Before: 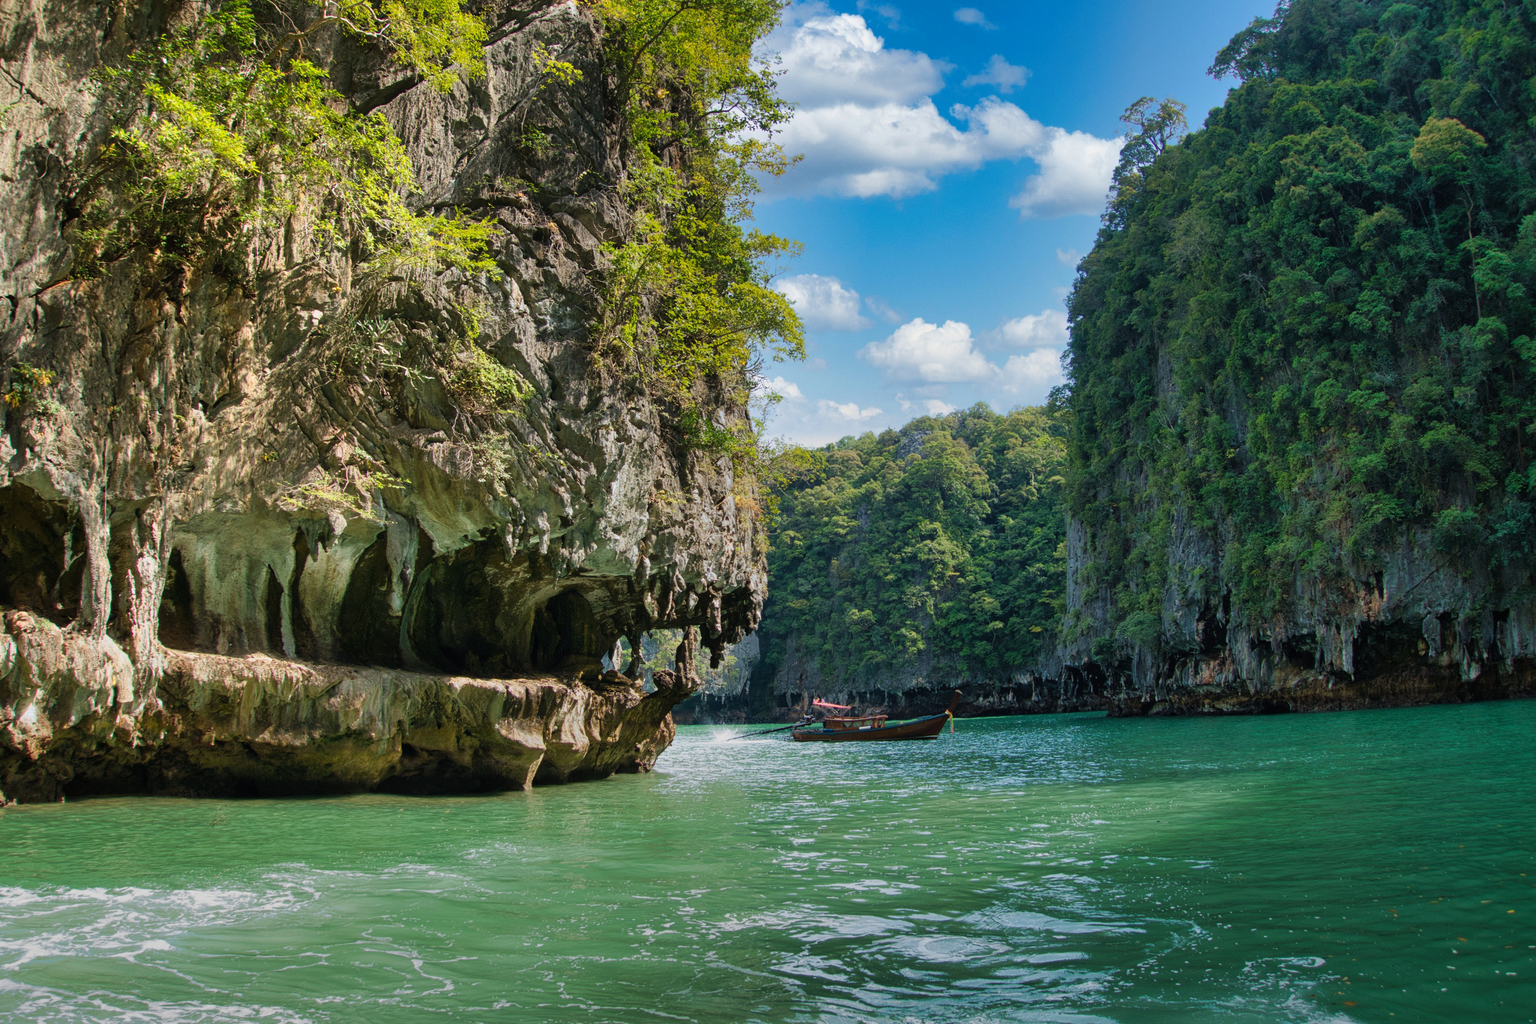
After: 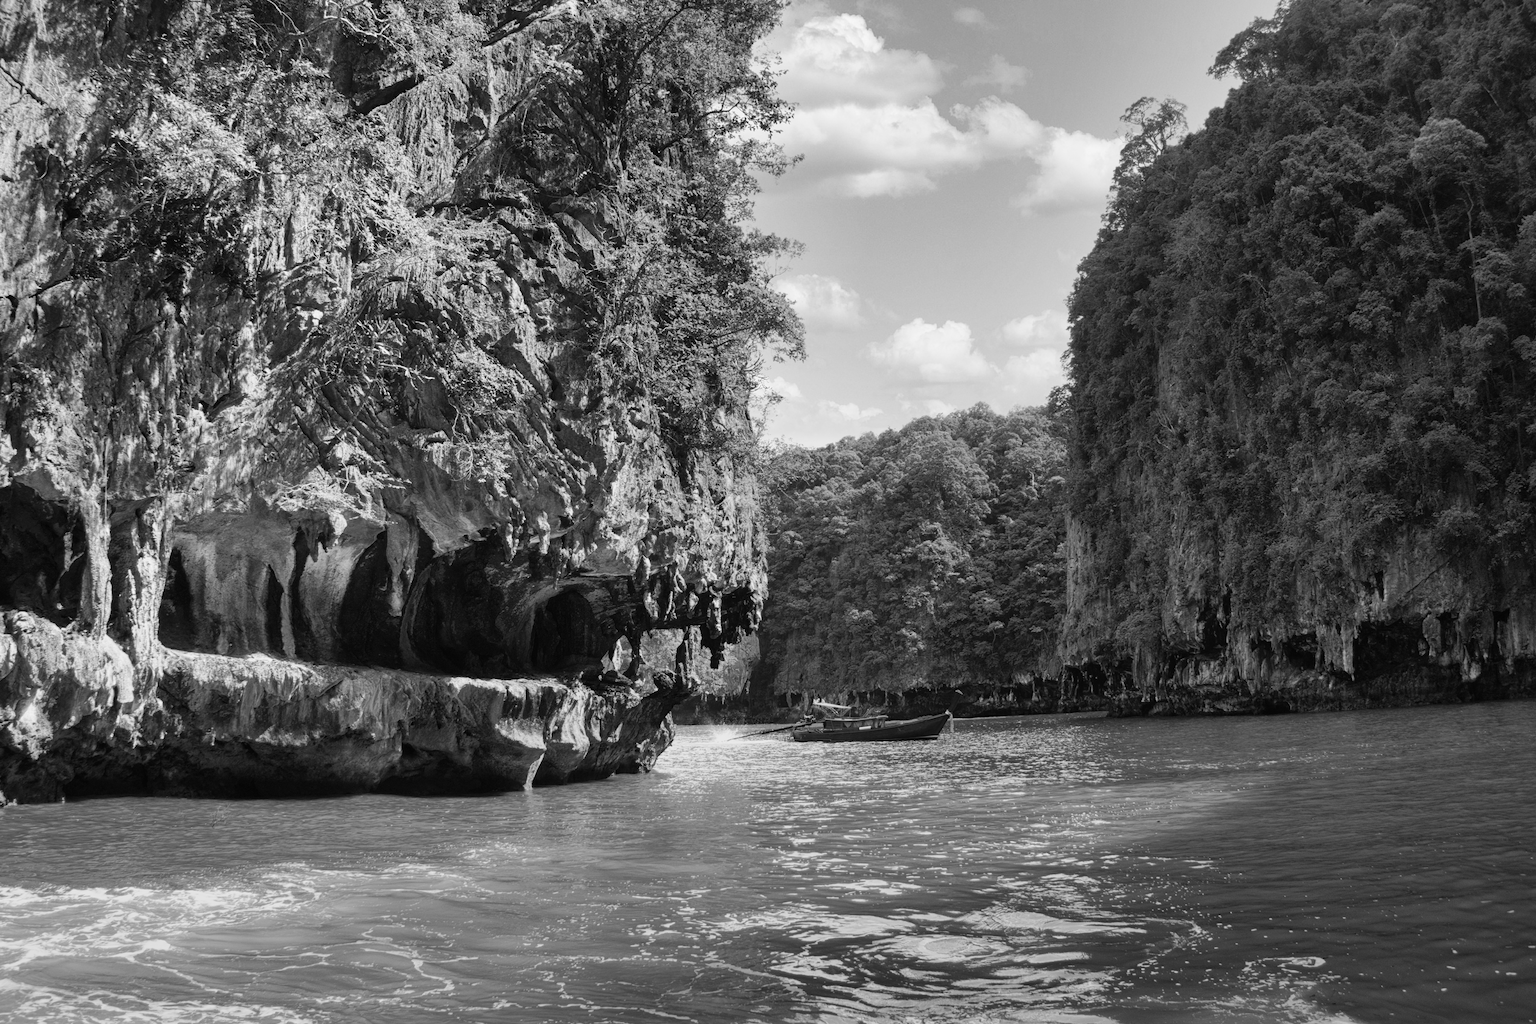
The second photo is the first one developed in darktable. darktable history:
tone curve: curves: ch0 [(0, 0) (0.003, 0.003) (0.011, 0.011) (0.025, 0.024) (0.044, 0.043) (0.069, 0.067) (0.1, 0.096) (0.136, 0.131) (0.177, 0.171) (0.224, 0.216) (0.277, 0.266) (0.335, 0.322) (0.399, 0.384) (0.468, 0.45) (0.543, 0.547) (0.623, 0.626) (0.709, 0.712) (0.801, 0.802) (0.898, 0.898) (1, 1)], preserve colors none
color look up table: target L [96.19, 87.05, 76.62, 90.59, 84.2, 88.83, 82.05, 83.48, 51.62, 63.98, 67.75, 55.15, 56.71, 37.41, 26.21, 16.59, 200, 100, 80.97, 79.52, 73.68, 74.42, 67.37, 53.58, 37.41, 27.09, 3.023, 93.05, 89.18, 84.2, 65.5, 78.8, 73.32, 85.99, 74.42, 88.12, 76.25, 42.78, 57.87, 44.82, 39.07, 13.71, 94.8, 93.05, 82.41, 83.48, 59.41, 59.41, 8.248], target a [0 ×42, 0.001, 0 ×6], target b [0 ×49], num patches 49
